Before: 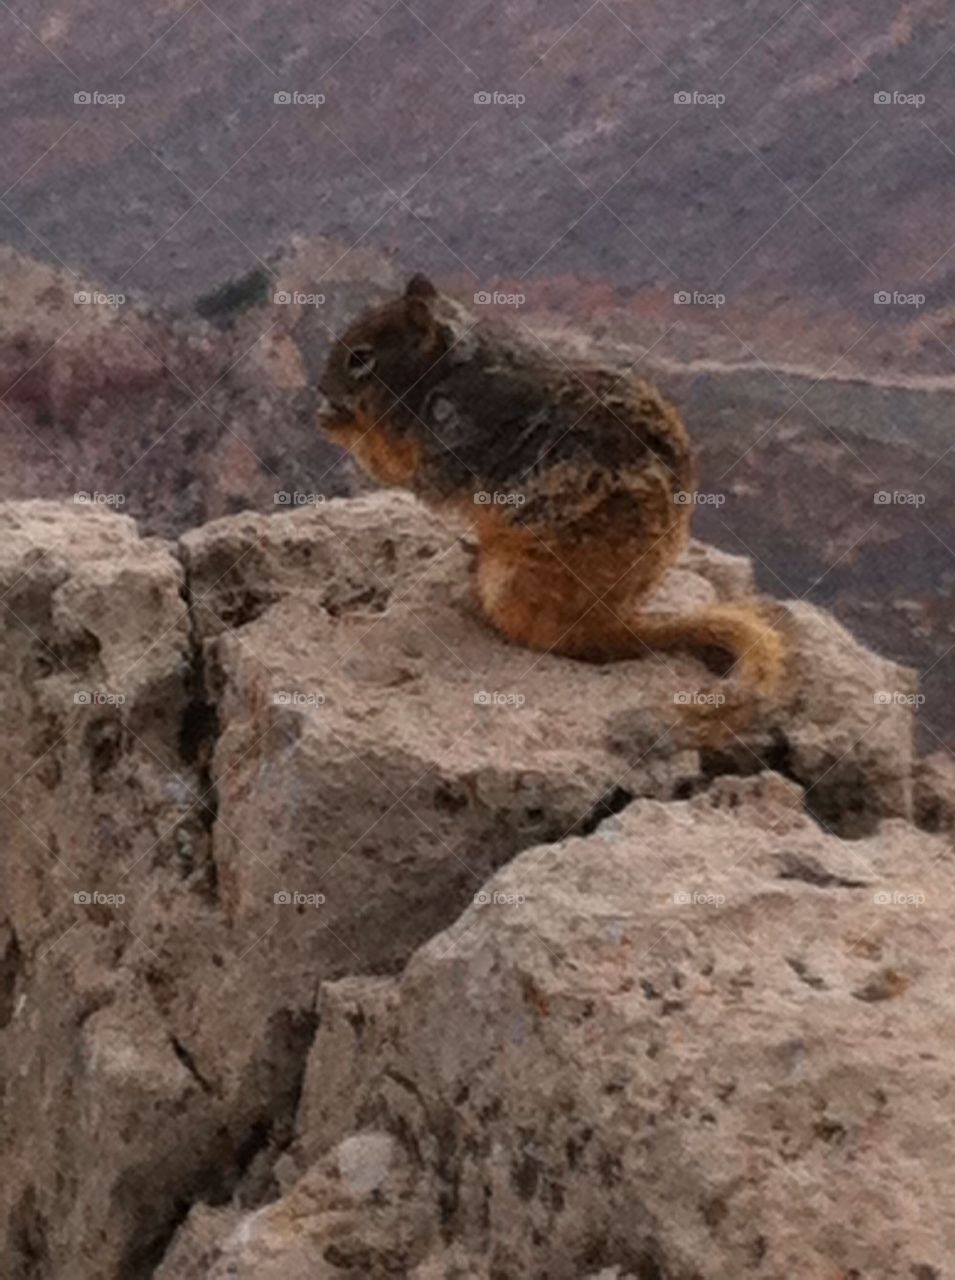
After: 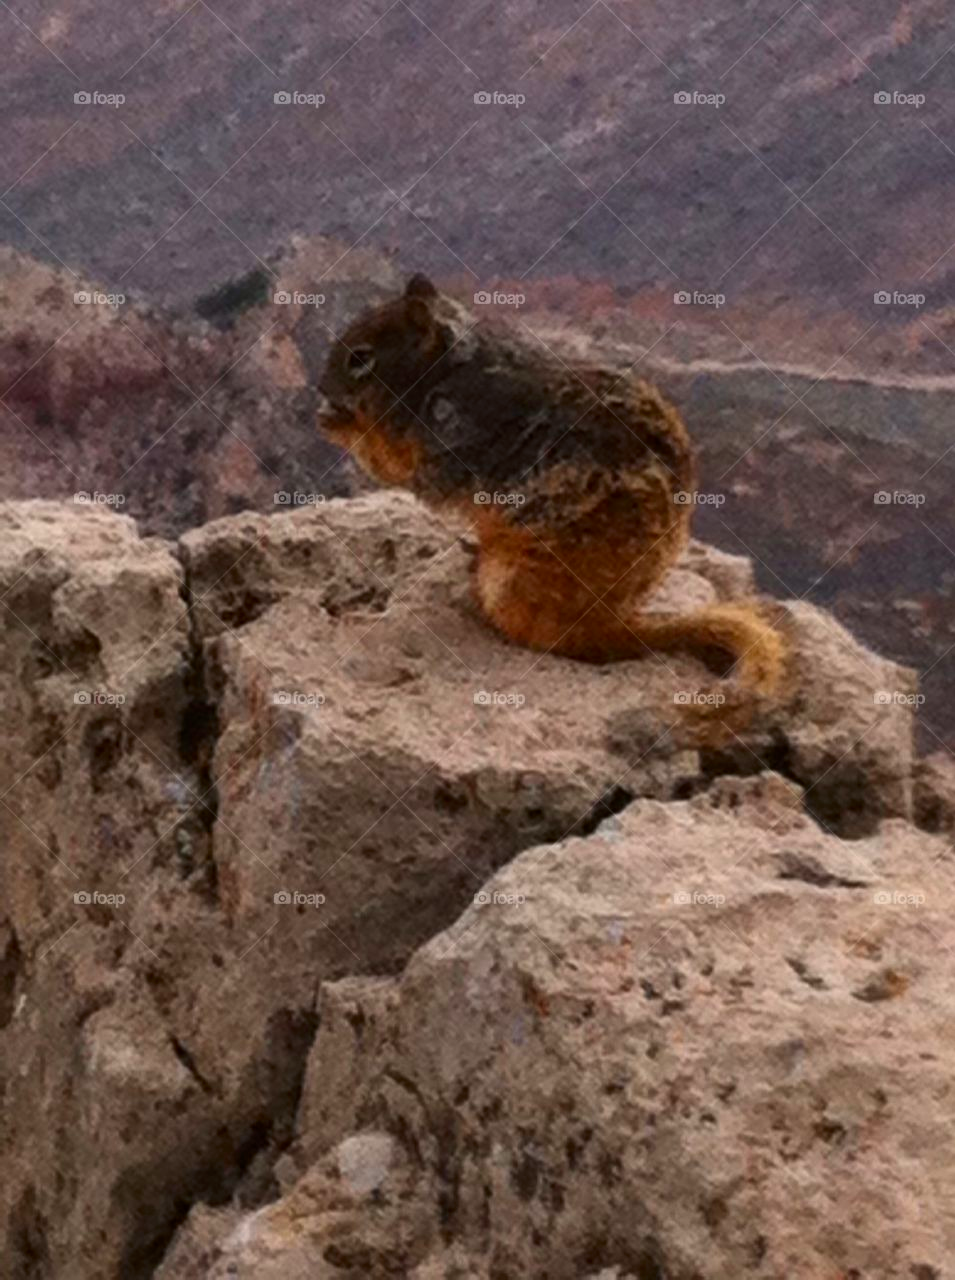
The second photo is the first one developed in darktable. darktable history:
contrast brightness saturation: contrast 0.163, saturation 0.313
